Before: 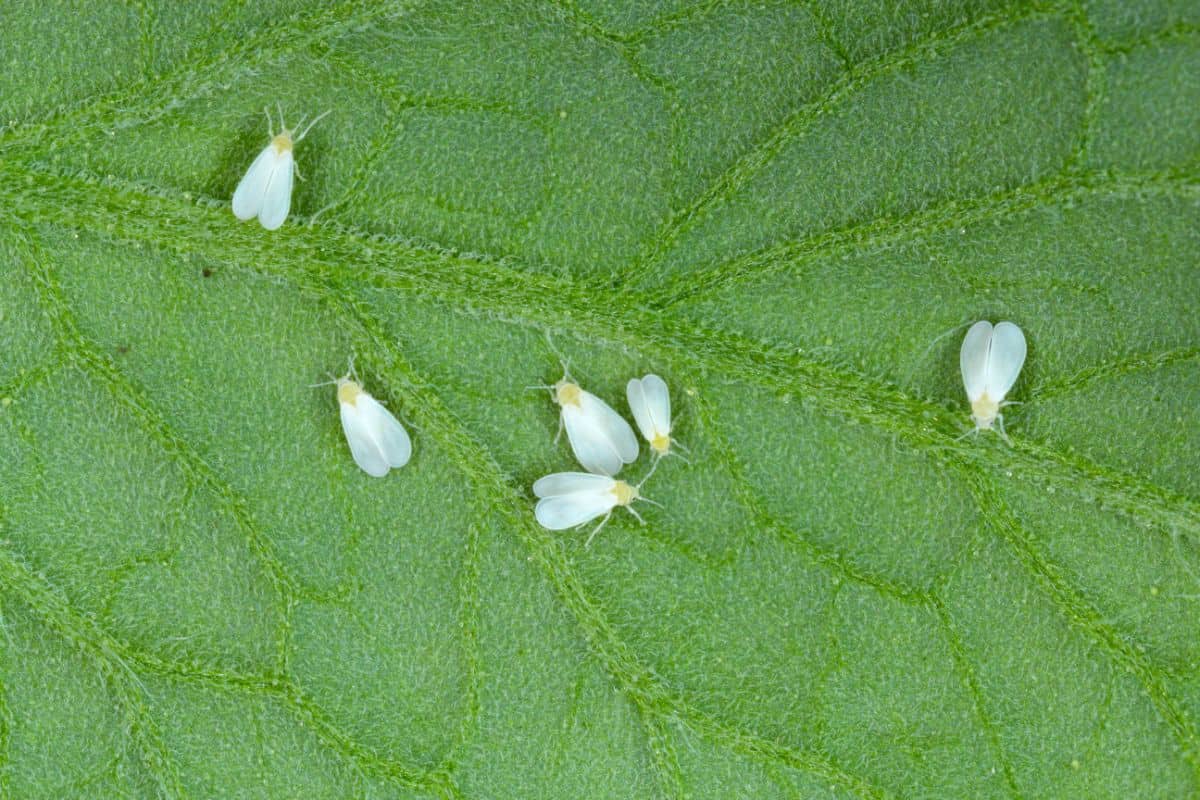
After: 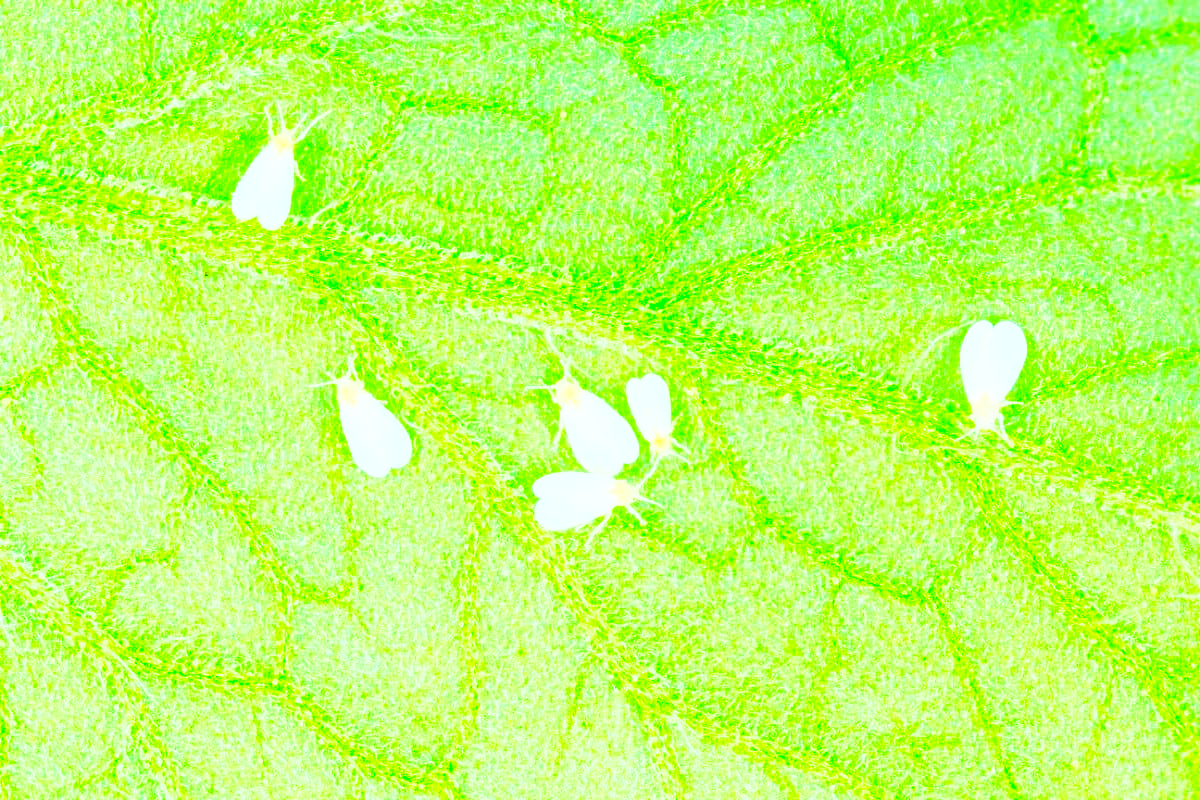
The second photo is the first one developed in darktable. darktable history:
base curve: curves: ch0 [(0, 0) (0.028, 0.03) (0.121, 0.232) (0.46, 0.748) (0.859, 0.968) (1, 1)], preserve colors none
exposure: exposure 1.243 EV, compensate highlight preservation false
contrast brightness saturation: contrast 0.984, brightness 0.991, saturation 0.999
